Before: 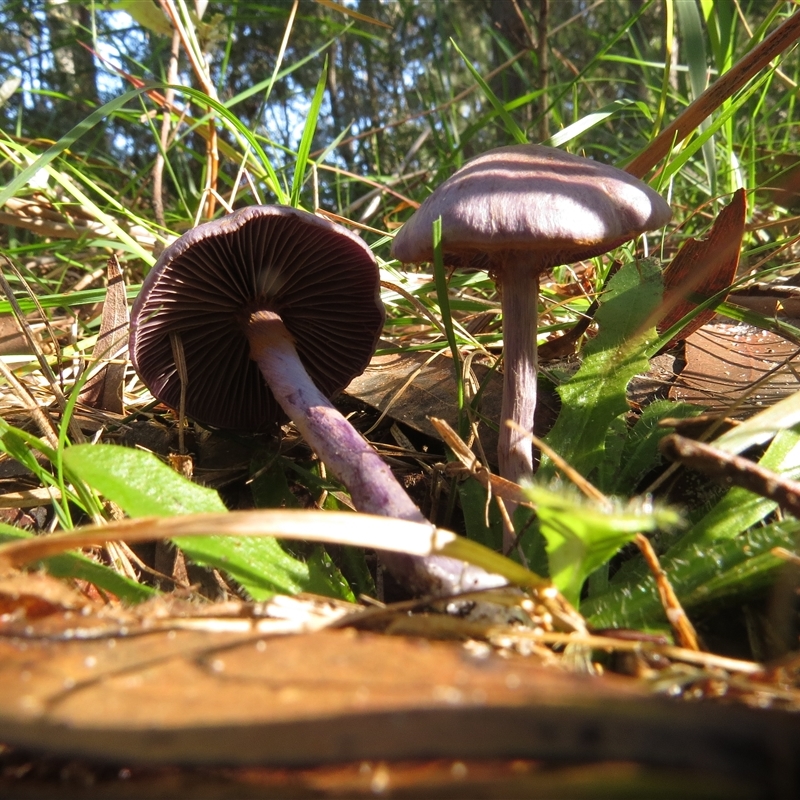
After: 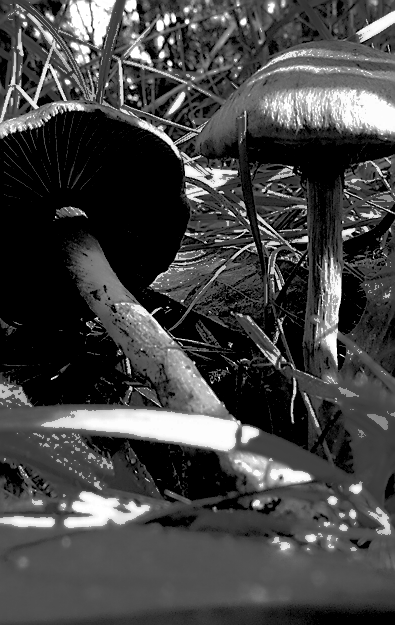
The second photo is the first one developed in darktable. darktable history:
shadows and highlights: shadows 58.83, highlights -59.77
contrast brightness saturation: saturation -0.068
tone curve: curves: ch0 [(0, 0) (0.068, 0.031) (0.175, 0.139) (0.32, 0.345) (0.495, 0.544) (0.748, 0.762) (0.993, 0.954)]; ch1 [(0, 0) (0.294, 0.184) (0.34, 0.303) (0.371, 0.344) (0.441, 0.408) (0.477, 0.474) (0.499, 0.5) (0.529, 0.523) (0.677, 0.762) (1, 1)]; ch2 [(0, 0) (0.431, 0.419) (0.495, 0.502) (0.524, 0.534) (0.557, 0.56) (0.634, 0.654) (0.728, 0.722) (1, 1)], color space Lab, independent channels, preserve colors none
levels: levels [0.182, 0.542, 0.902]
local contrast: mode bilateral grid, contrast 21, coarseness 50, detail 119%, midtone range 0.2
sharpen: radius 1.411, amount 1.251, threshold 0.685
color zones: curves: ch0 [(0.287, 0.048) (0.493, 0.484) (0.737, 0.816)]; ch1 [(0, 0) (0.143, 0) (0.286, 0) (0.429, 0) (0.571, 0) (0.714, 0) (0.857, 0)]
crop and rotate: angle 0.014°, left 24.468%, top 13.113%, right 26.124%, bottom 8.709%
